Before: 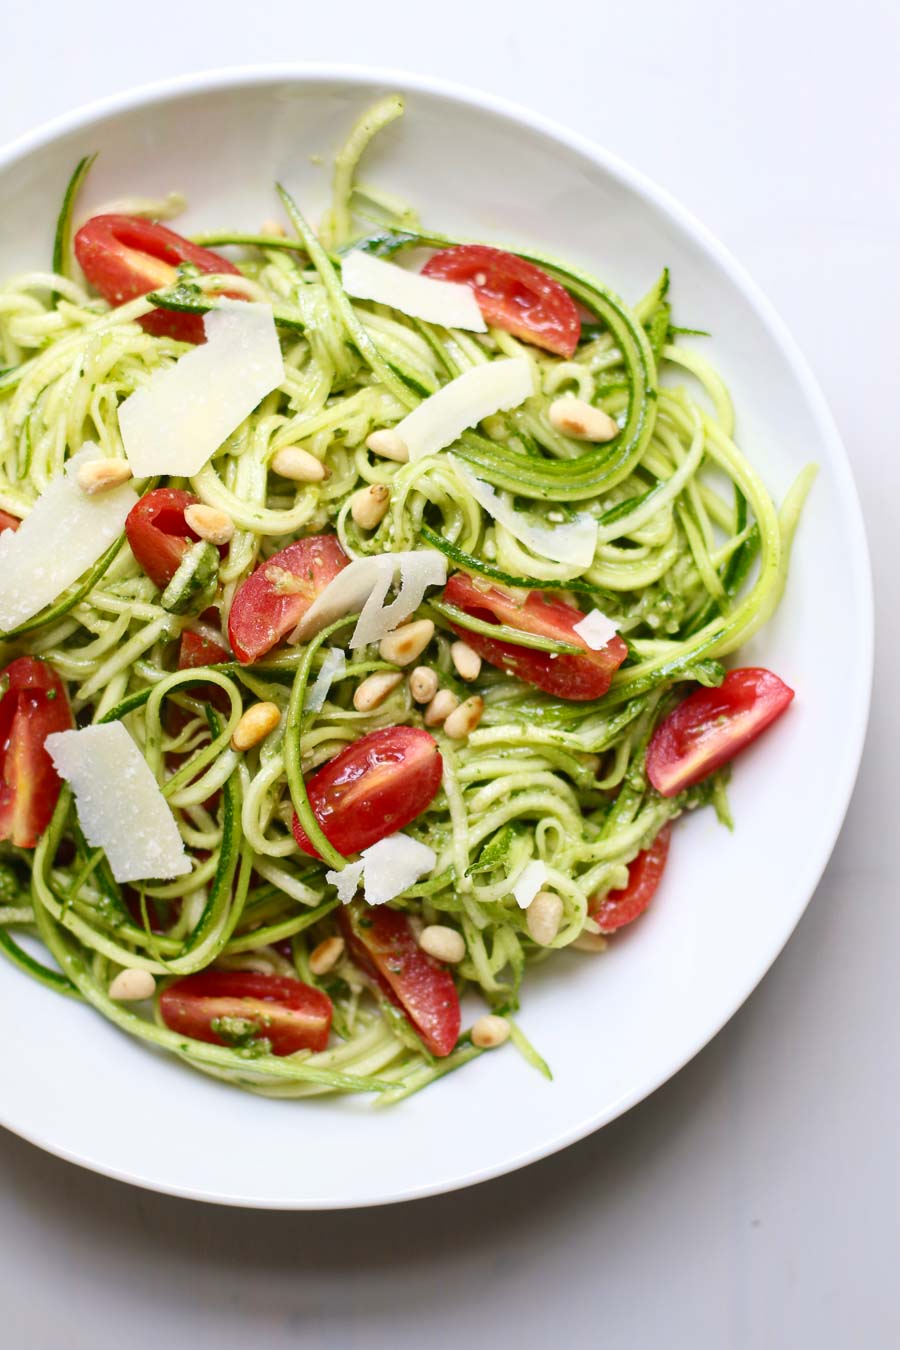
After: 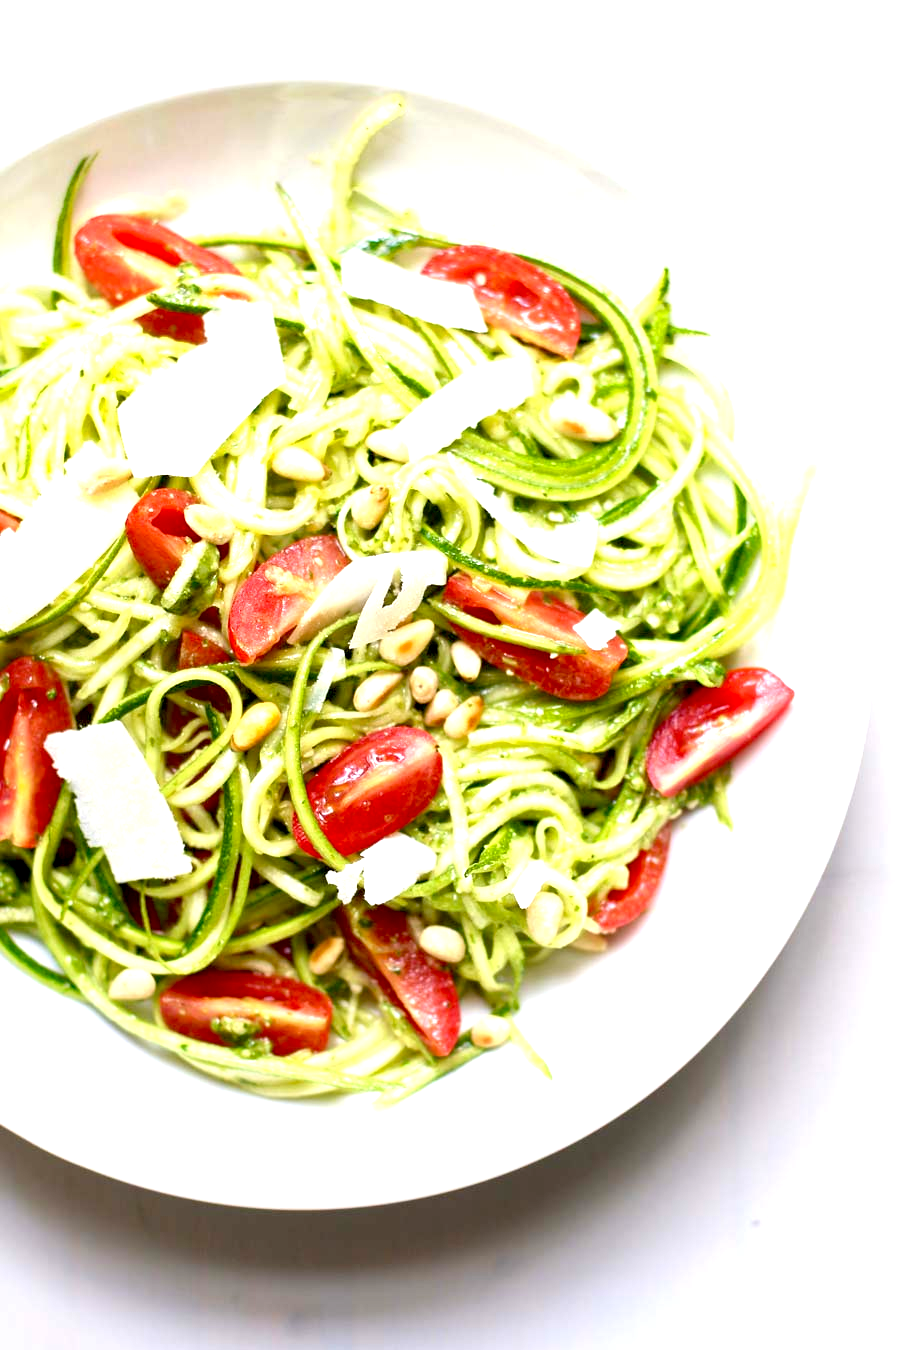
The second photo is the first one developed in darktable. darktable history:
exposure: black level correction 0.008, exposure 0.988 EV, compensate highlight preservation false
tone equalizer: on, module defaults
